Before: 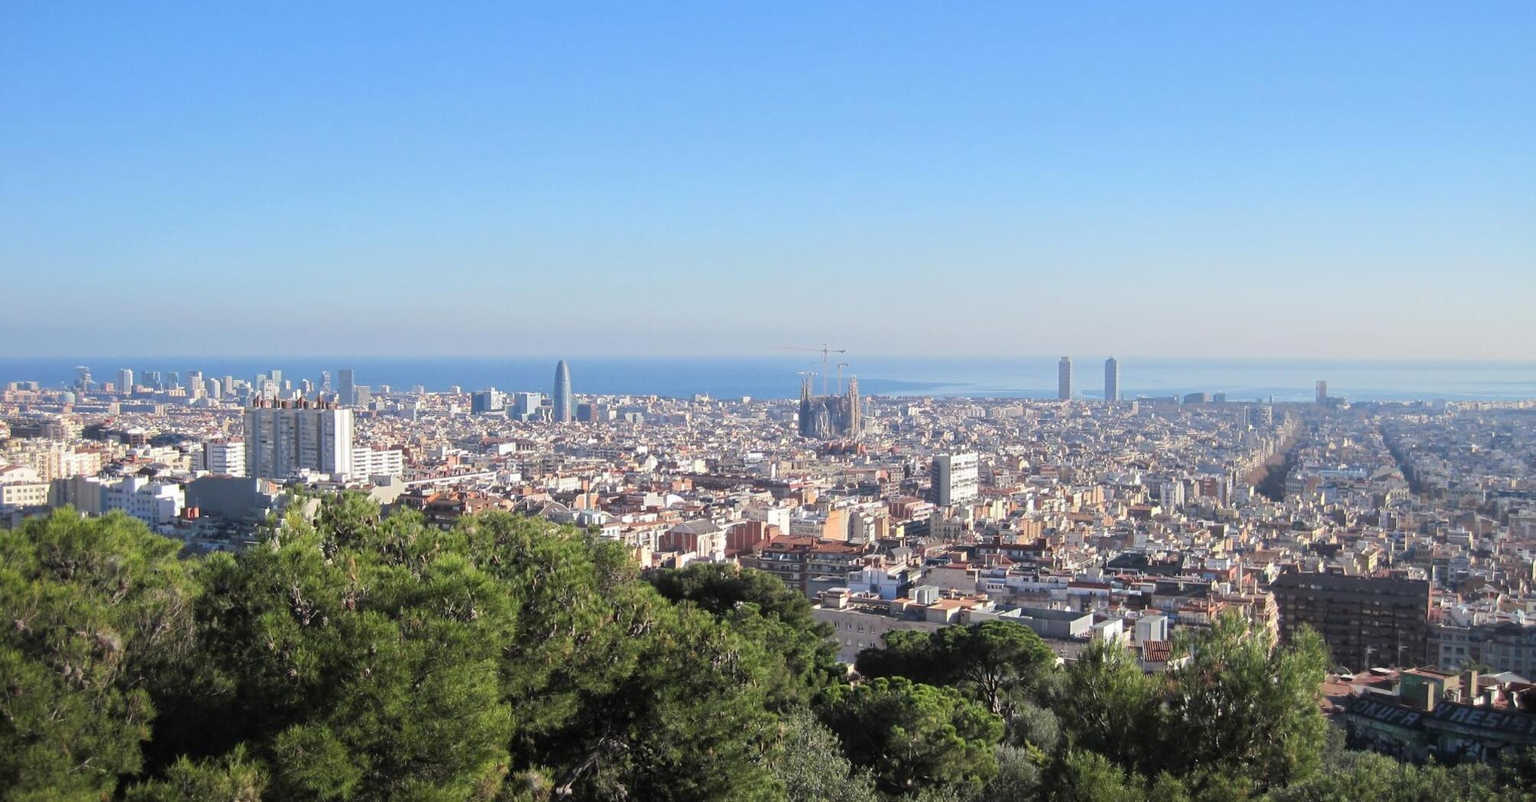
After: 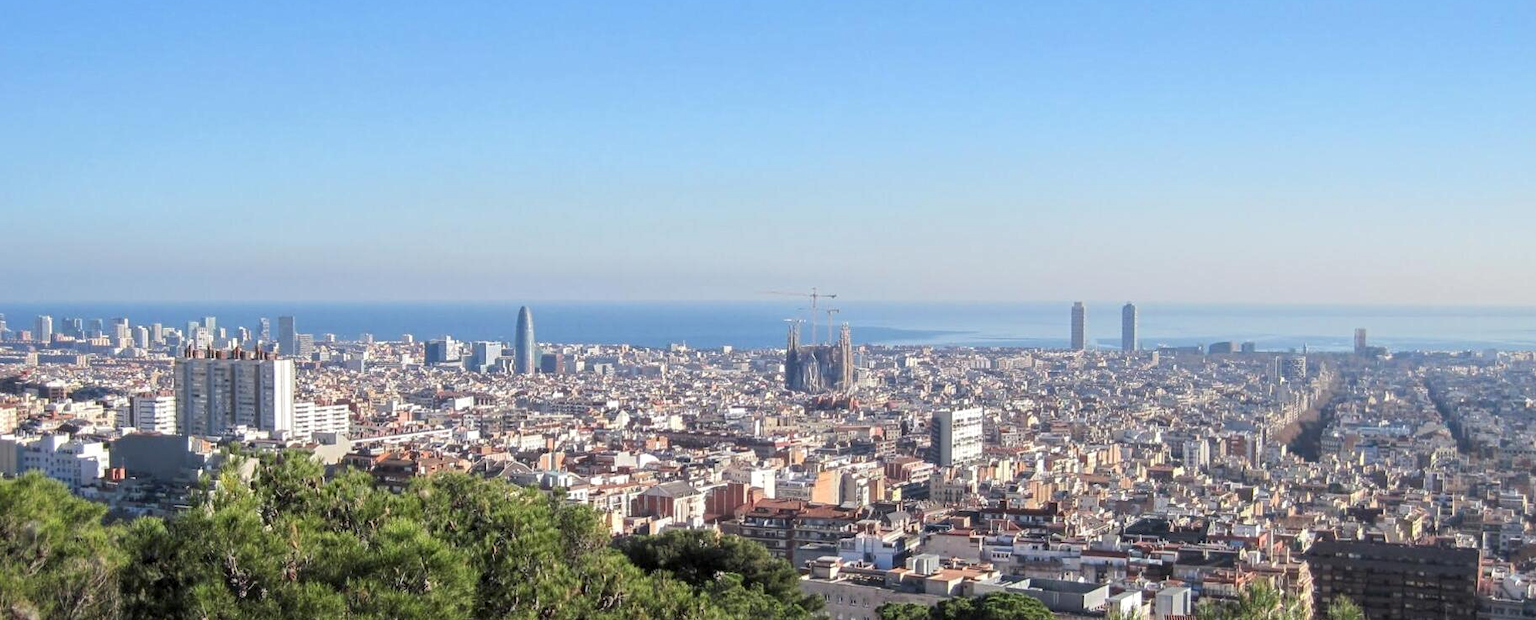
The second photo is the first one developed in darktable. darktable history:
crop: left 5.596%, top 10.314%, right 3.534%, bottom 19.395%
local contrast: on, module defaults
